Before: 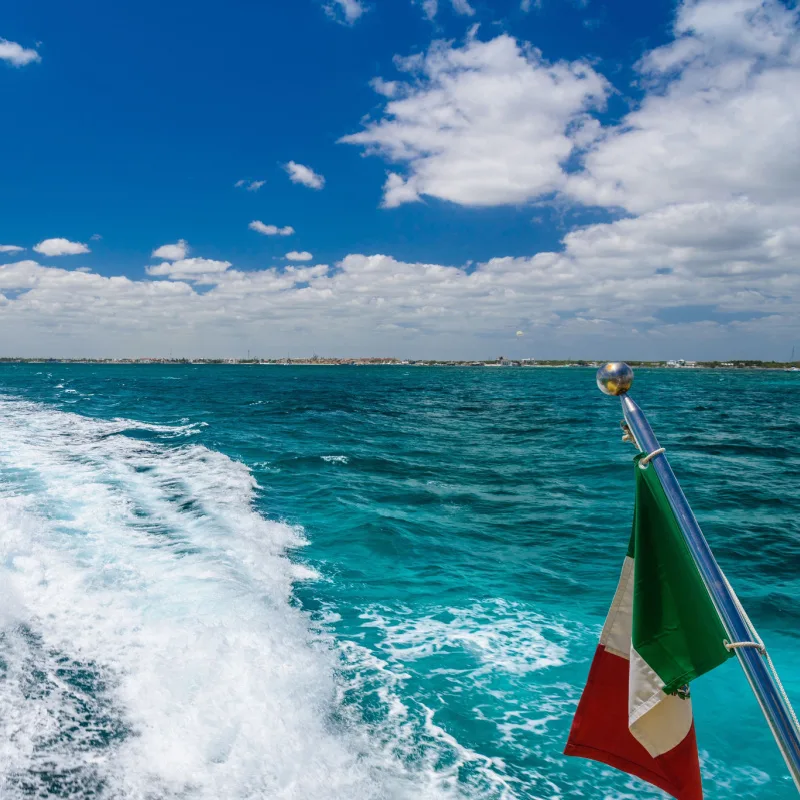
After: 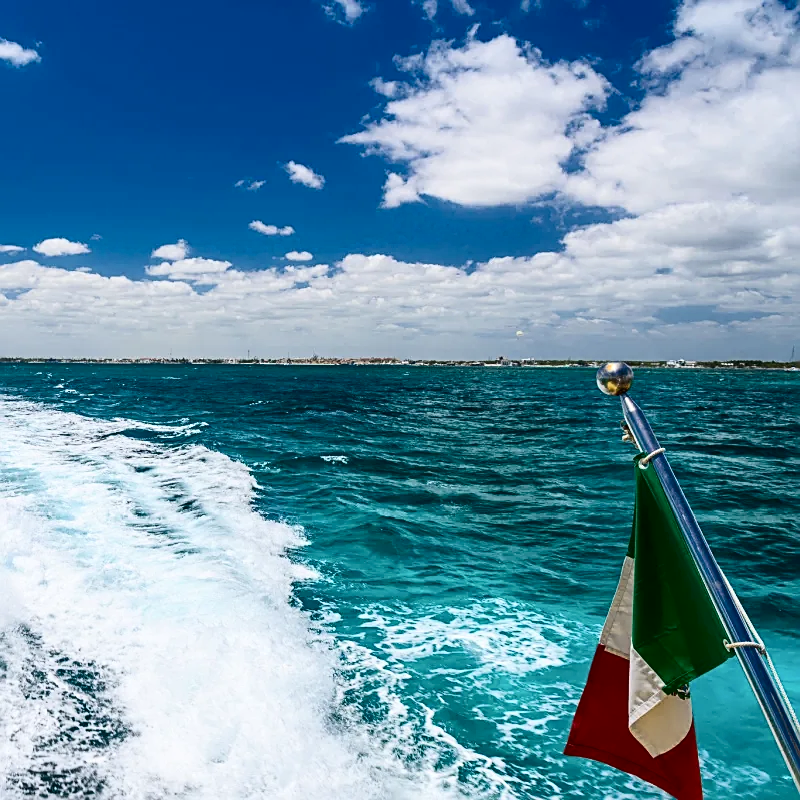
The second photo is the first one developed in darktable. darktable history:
contrast brightness saturation: contrast 0.279
sharpen: amount 0.557
